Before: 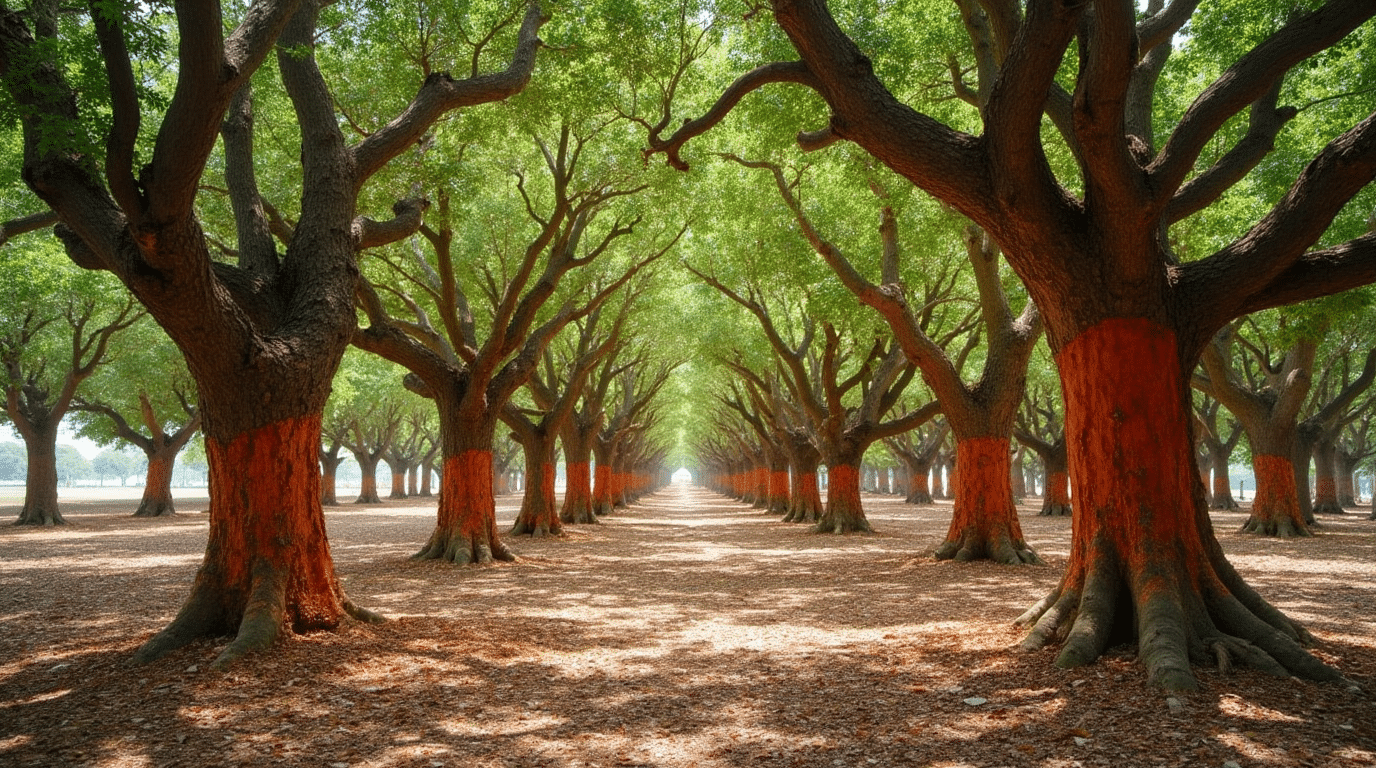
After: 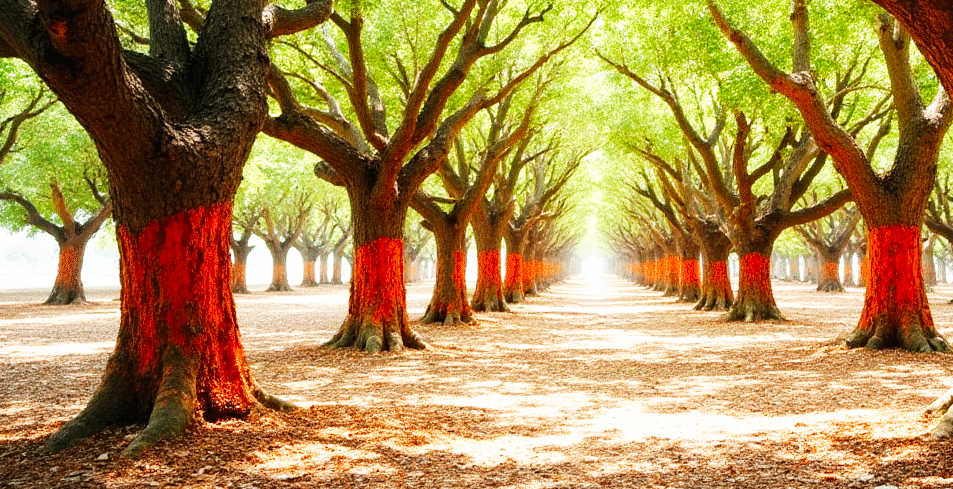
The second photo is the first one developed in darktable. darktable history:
exposure: exposure 0.128 EV, compensate highlight preservation false
base curve: curves: ch0 [(0, 0) (0.007, 0.004) (0.027, 0.03) (0.046, 0.07) (0.207, 0.54) (0.442, 0.872) (0.673, 0.972) (1, 1)], preserve colors none
crop: left 6.488%, top 27.668%, right 24.183%, bottom 8.656%
